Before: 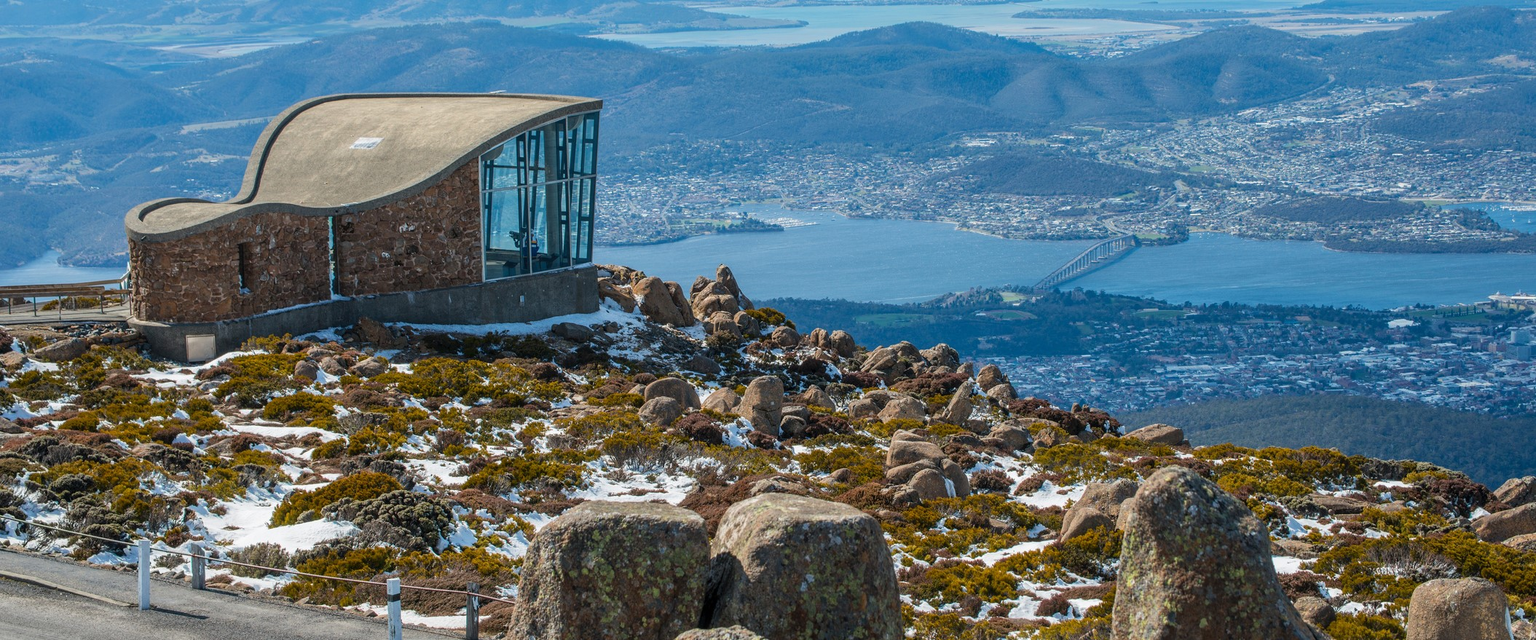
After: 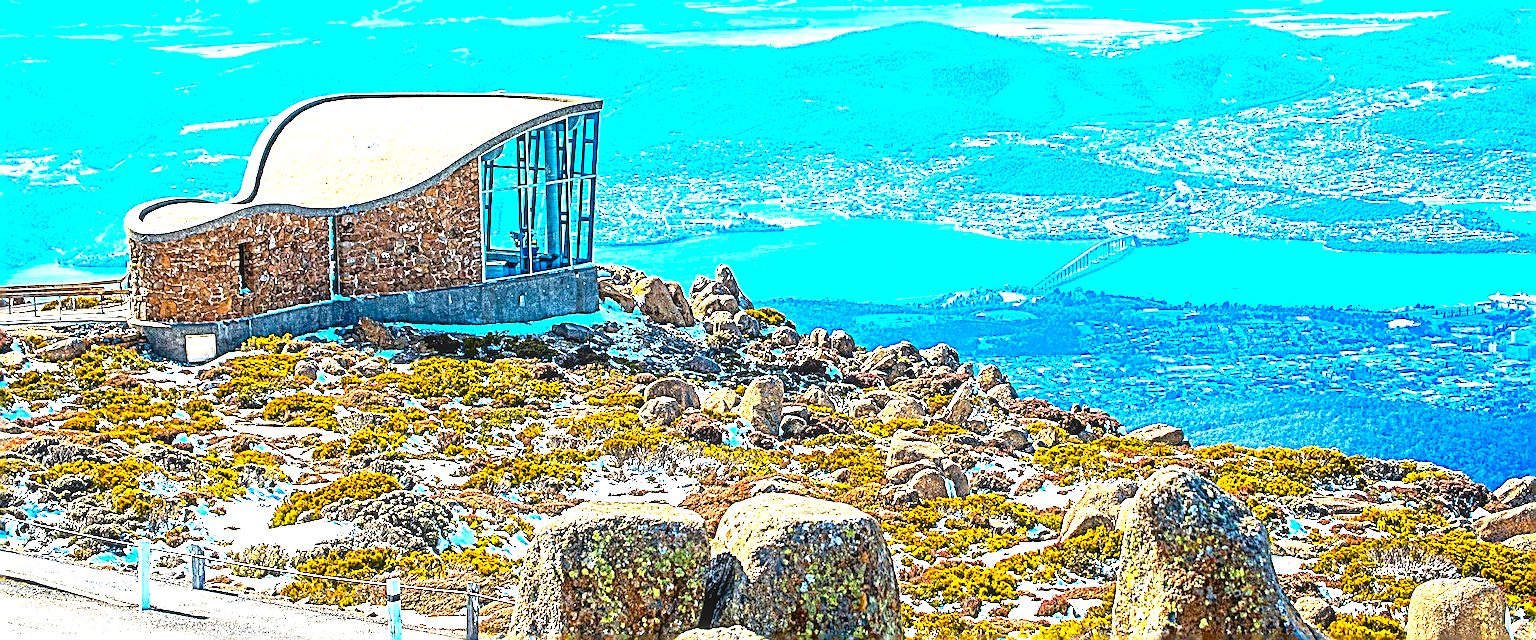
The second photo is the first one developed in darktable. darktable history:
sharpen: radius 3.158, amount 1.731
color contrast: green-magenta contrast 1.55, blue-yellow contrast 1.83
levels: levels [0, 0.281, 0.562]
local contrast: detail 130%
exposure: black level correction 0.005, exposure 0.286 EV, compensate highlight preservation false
